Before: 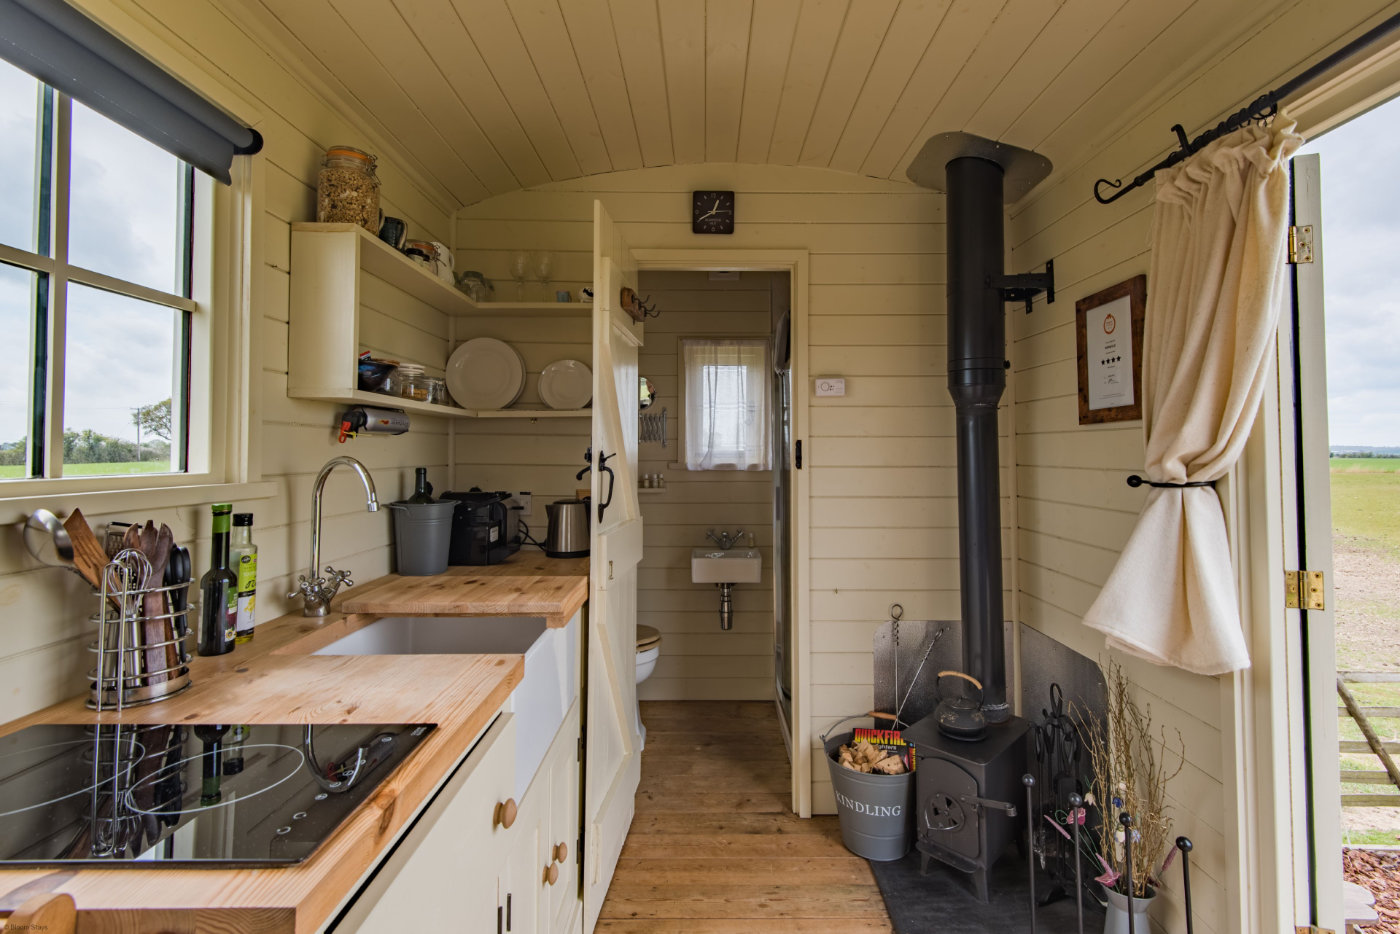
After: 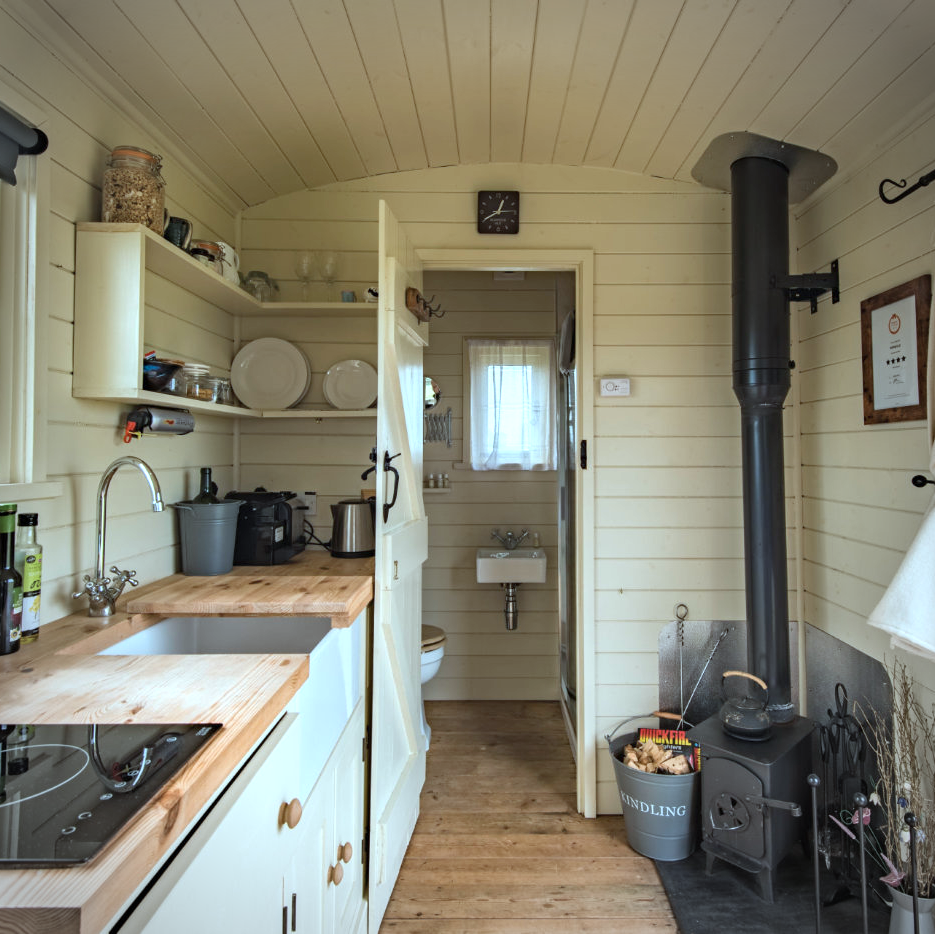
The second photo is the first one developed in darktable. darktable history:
color correction: highlights a* -11.39, highlights b* -14.93
crop: left 15.385%, right 17.794%
exposure: exposure 0.776 EV, compensate highlight preservation false
vignetting: automatic ratio true
contrast brightness saturation: saturation -0.049
